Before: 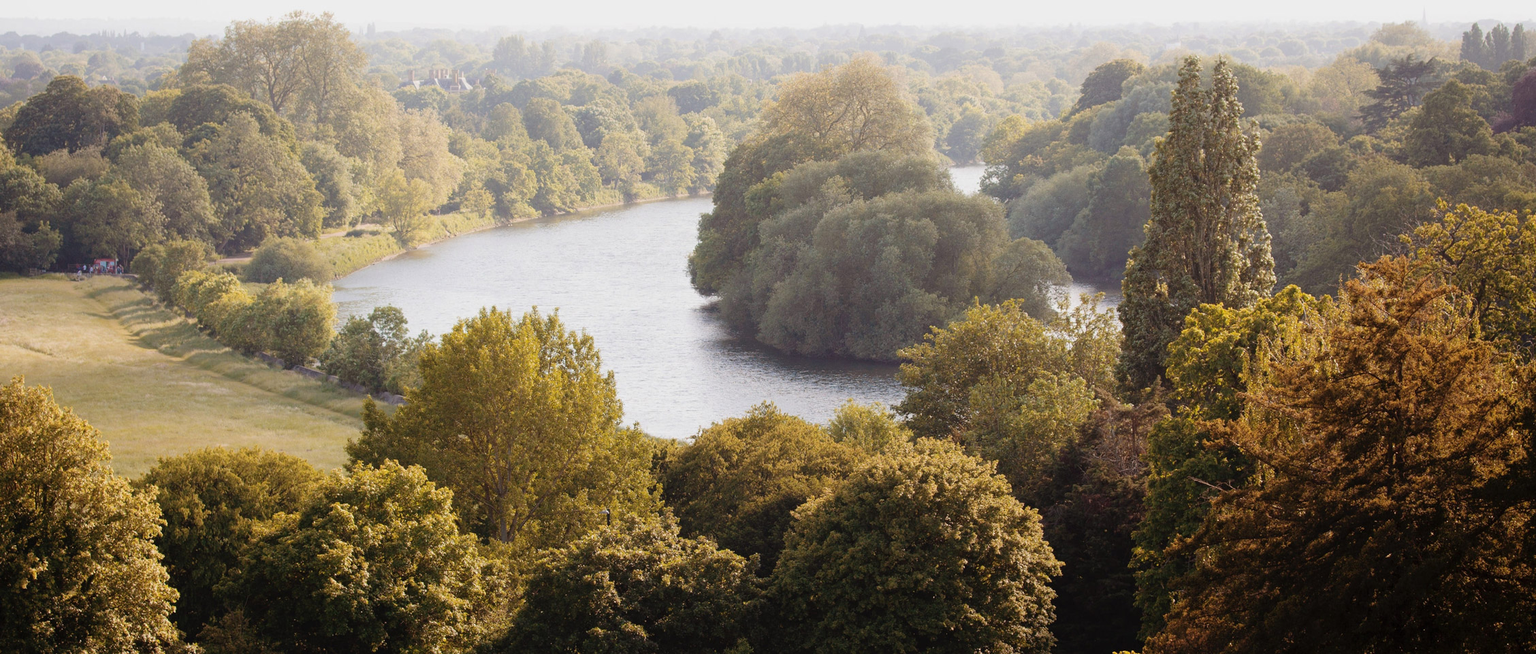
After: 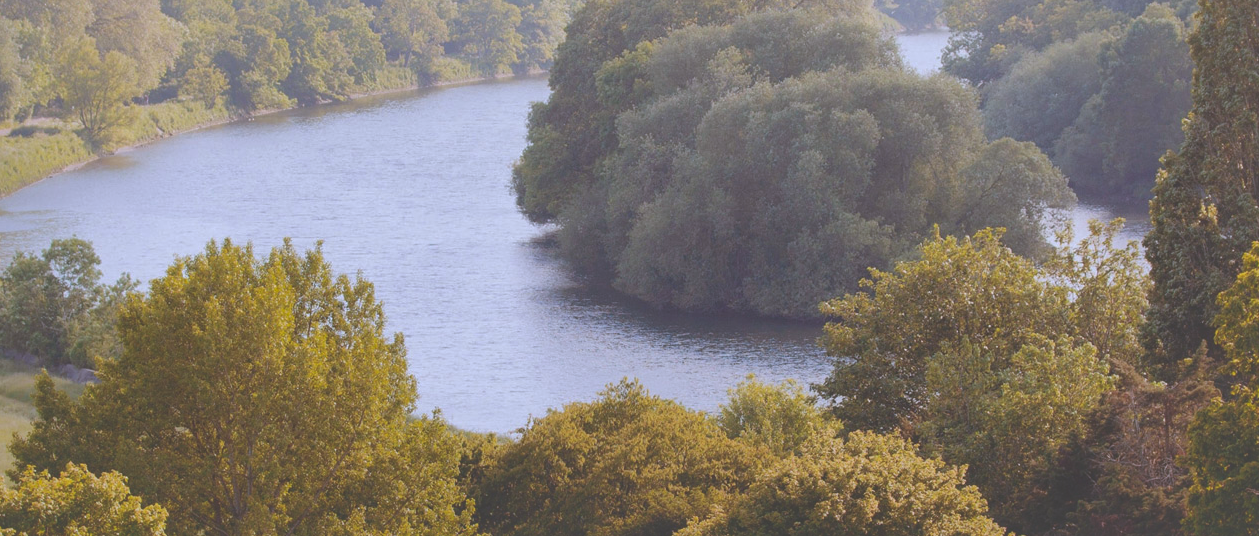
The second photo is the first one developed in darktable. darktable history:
crop and rotate: left 22.13%, top 22.054%, right 22.026%, bottom 22.102%
white balance: red 0.967, blue 1.119, emerald 0.756
exposure: black level correction -0.025, exposure -0.117 EV, compensate highlight preservation false
color correction: saturation 1.11
shadows and highlights: shadows 60, highlights -60
